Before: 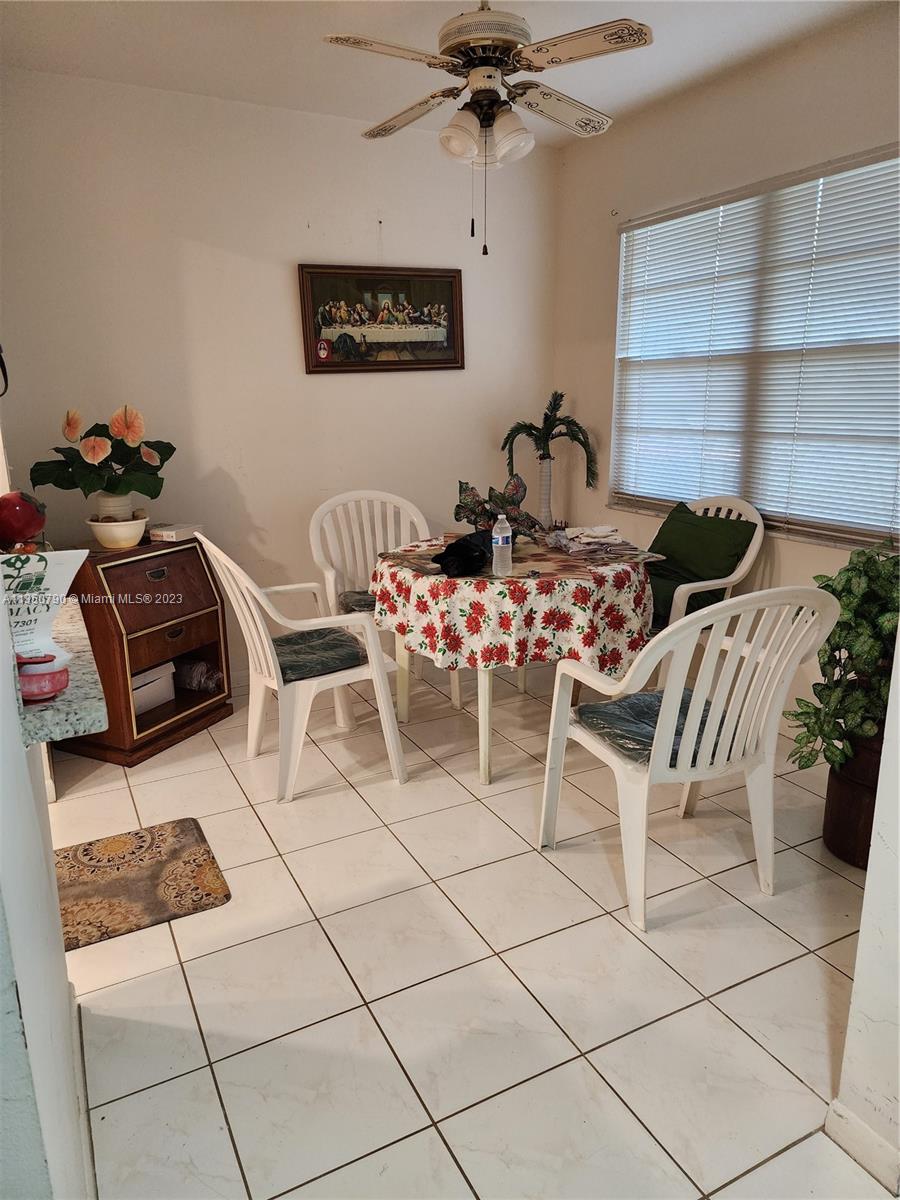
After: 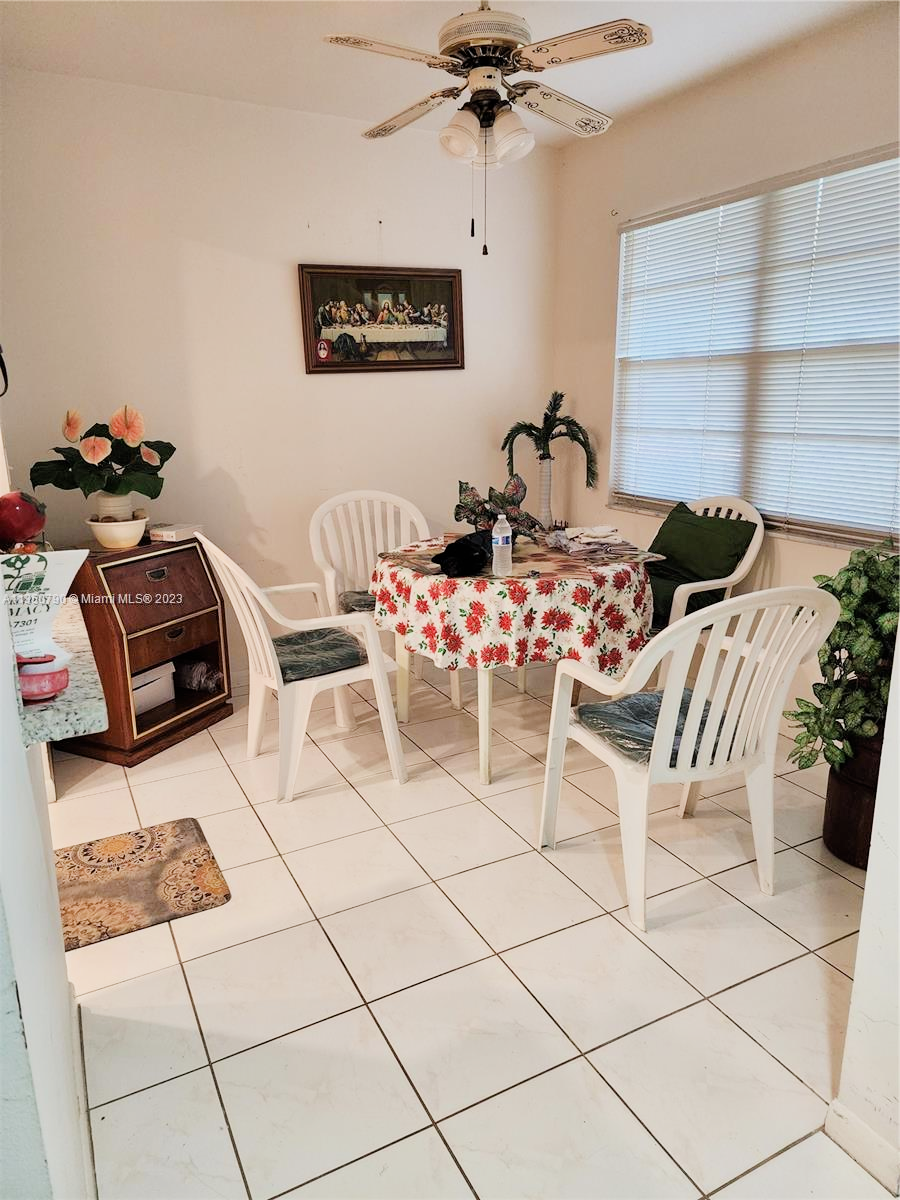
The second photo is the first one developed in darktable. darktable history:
exposure: black level correction 0, exposure 1 EV, compensate highlight preservation false
filmic rgb: black relative exposure -7.65 EV, white relative exposure 4.56 EV, hardness 3.61
